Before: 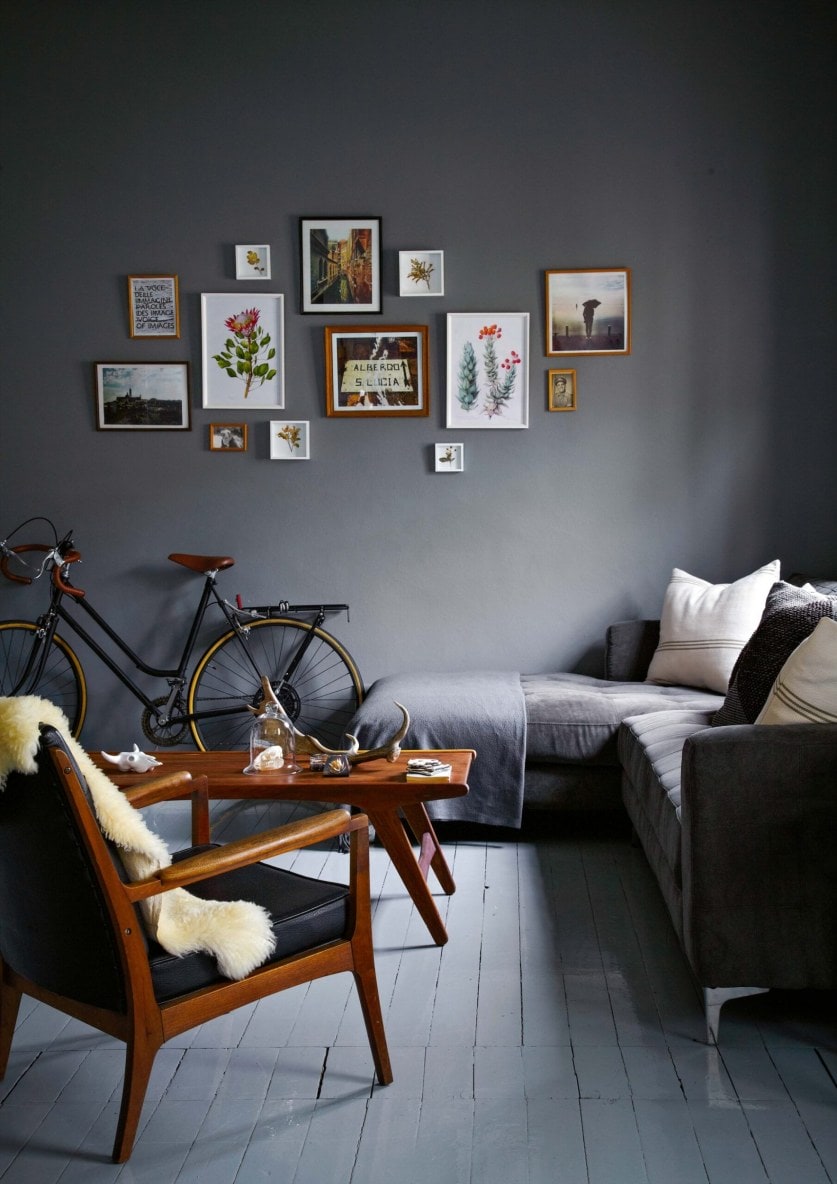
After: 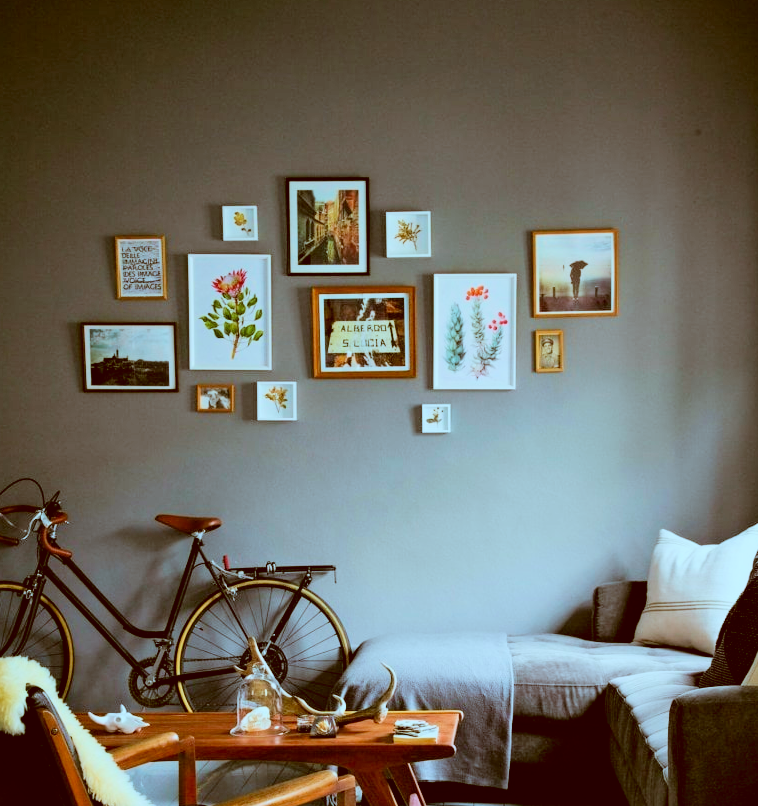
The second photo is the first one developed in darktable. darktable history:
contrast brightness saturation: contrast 0.103, brightness 0.025, saturation 0.025
filmic rgb: black relative exposure -6.9 EV, white relative exposure 5.67 EV, hardness 2.86, color science v6 (2022)
crop: left 1.597%, top 3.375%, right 7.757%, bottom 28.497%
exposure: black level correction 0, exposure 1 EV, compensate exposure bias true, compensate highlight preservation false
velvia: strength 16.7%
color correction: highlights a* -13.9, highlights b* -16.38, shadows a* 10.74, shadows b* 29.77
